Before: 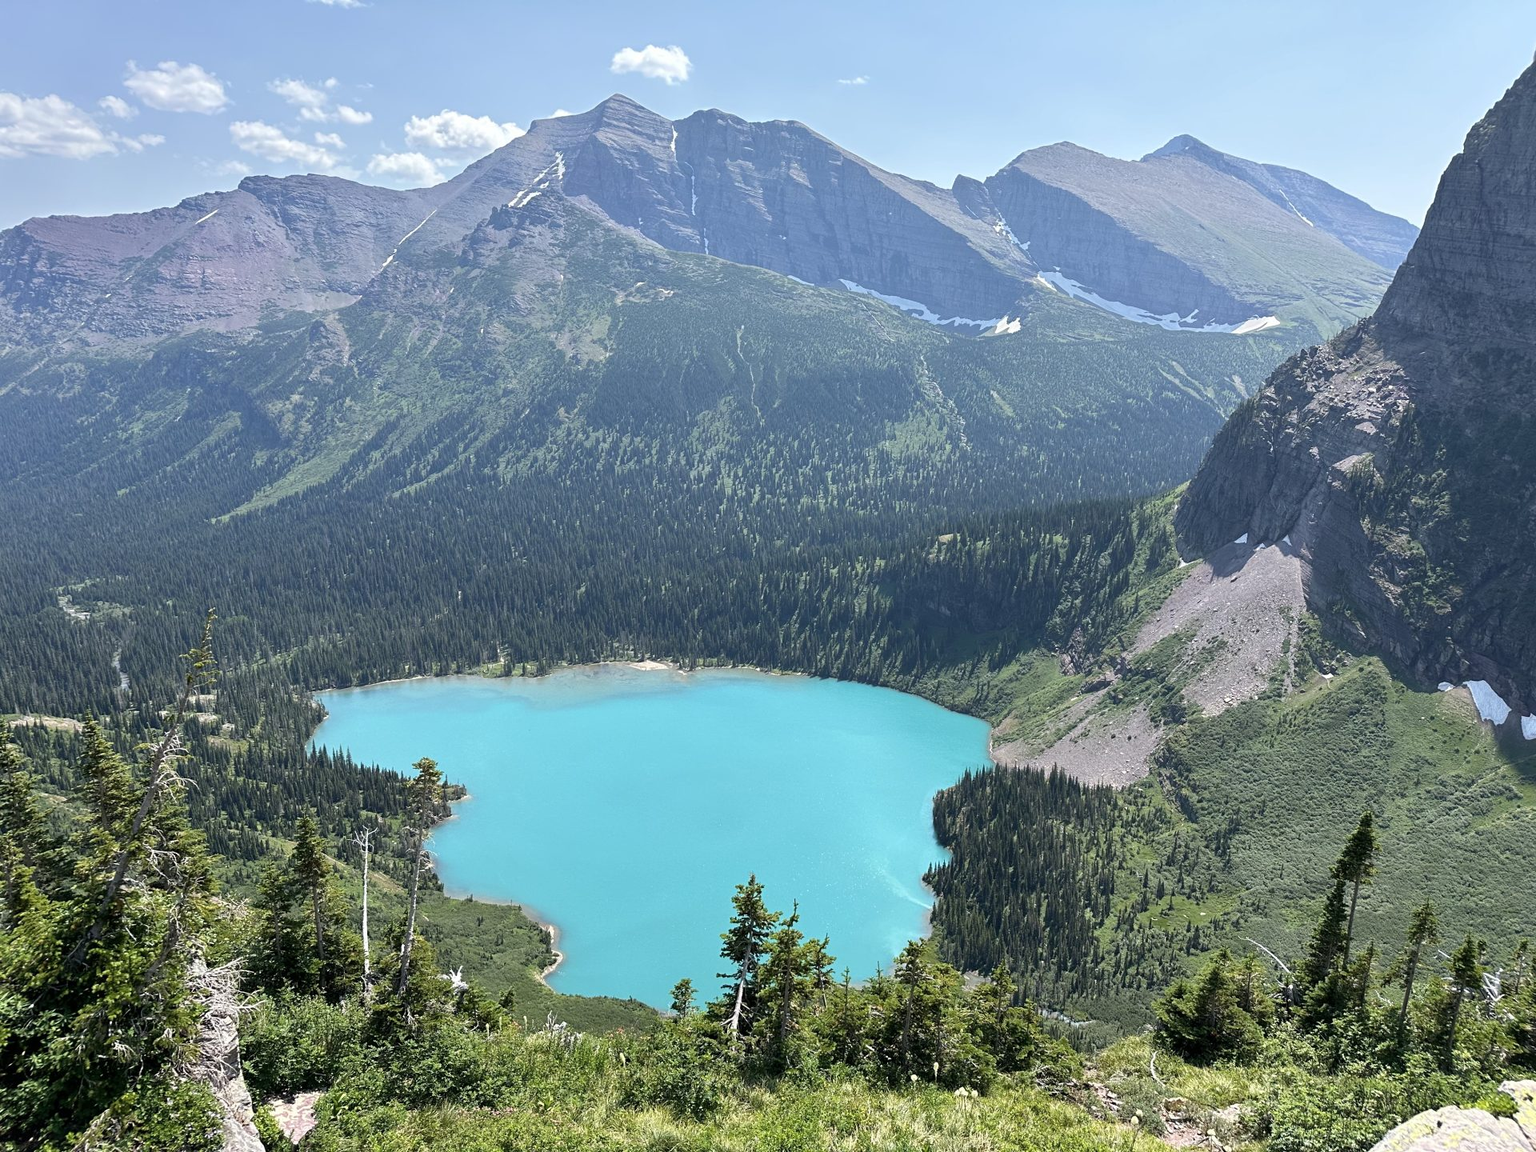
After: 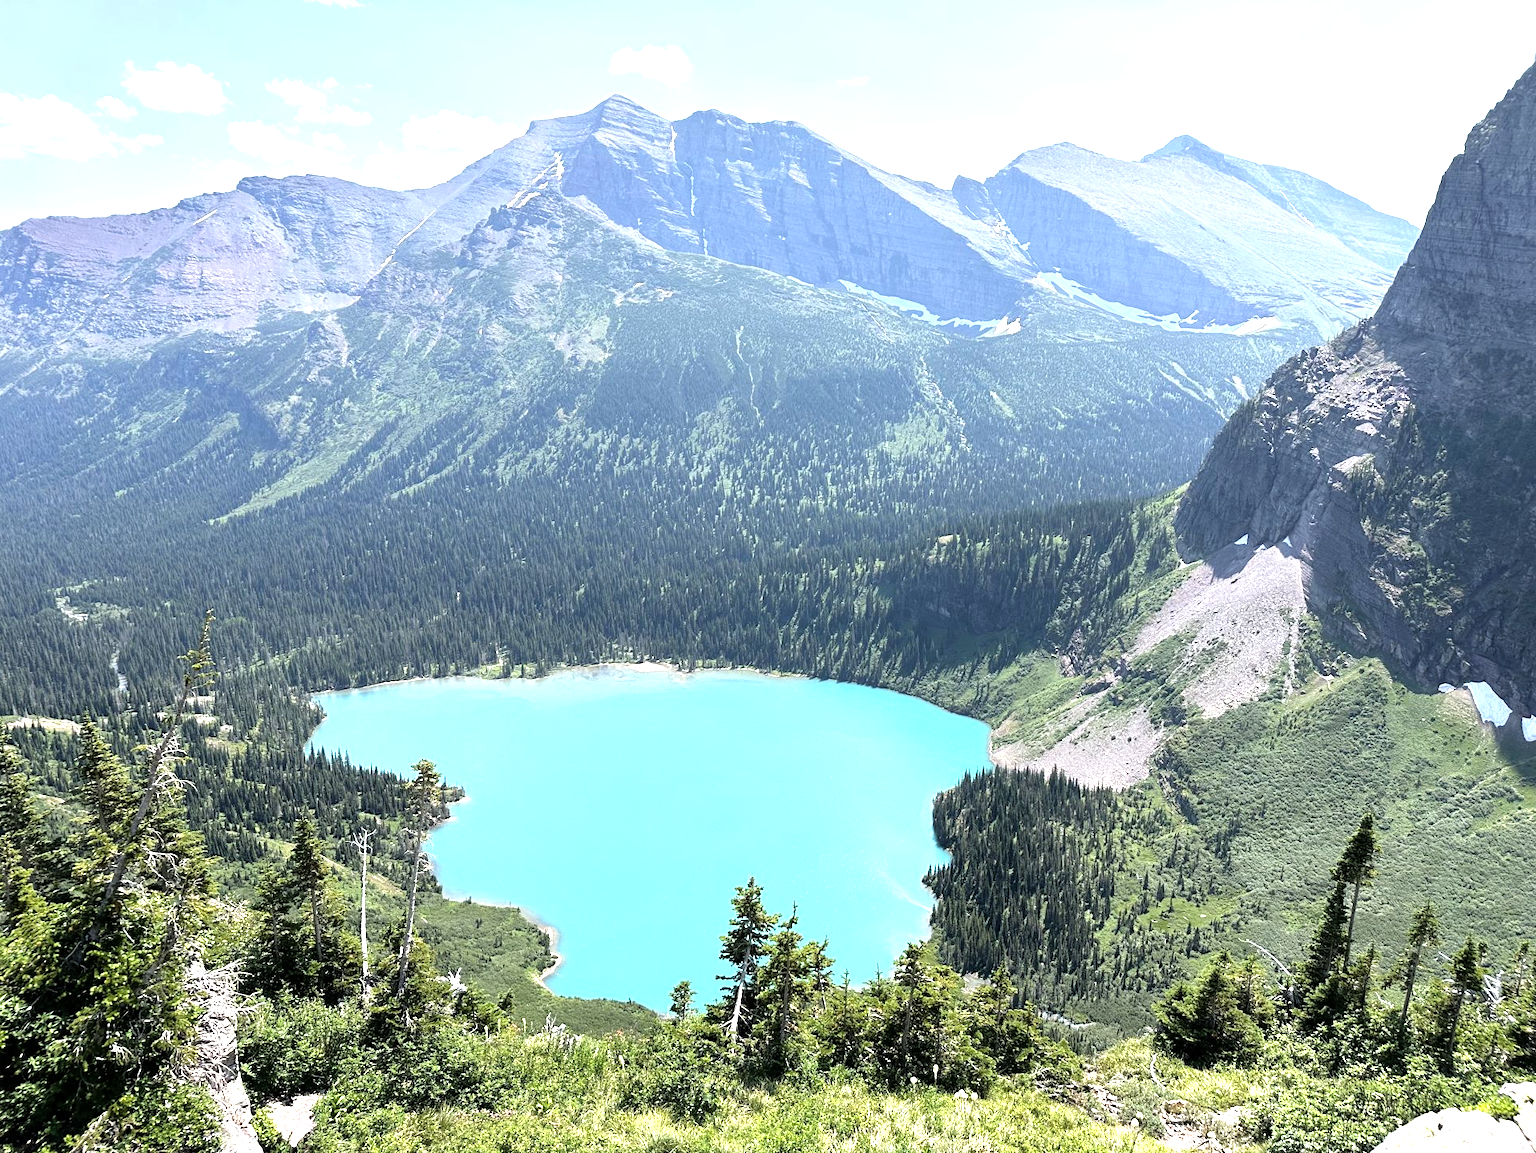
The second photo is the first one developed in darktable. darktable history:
tone equalizer: -8 EV -1.04 EV, -7 EV -1.01 EV, -6 EV -0.857 EV, -5 EV -0.616 EV, -3 EV 0.603 EV, -2 EV 0.84 EV, -1 EV 0.992 EV, +0 EV 1.08 EV
crop and rotate: left 0.162%, bottom 0.007%
